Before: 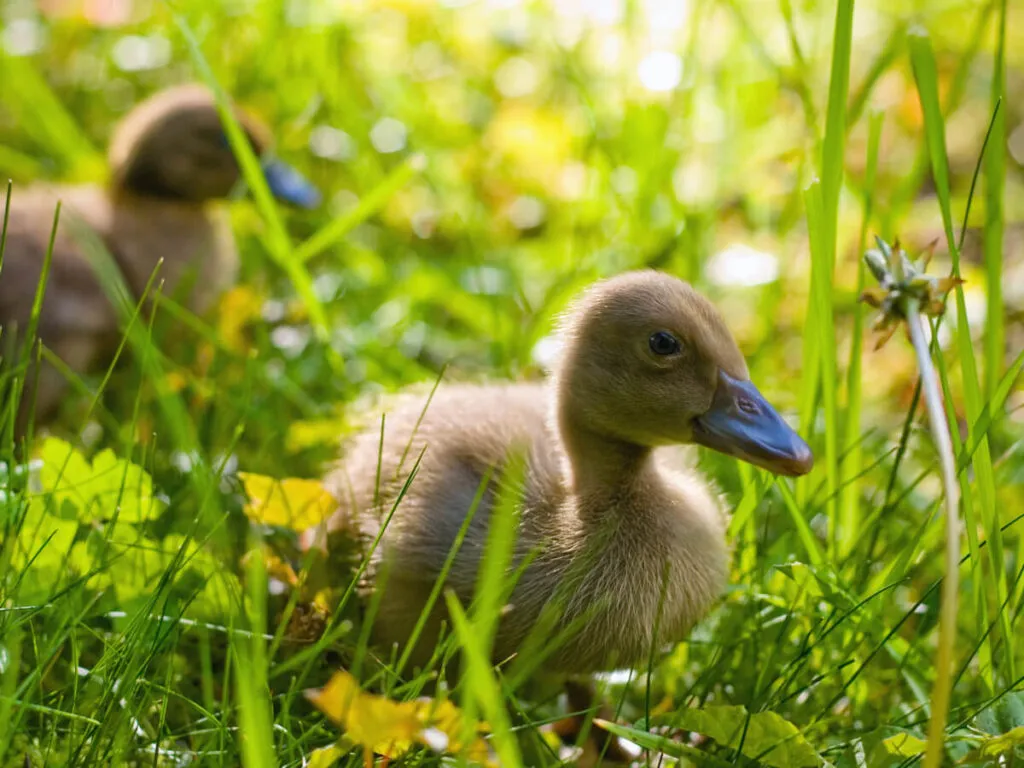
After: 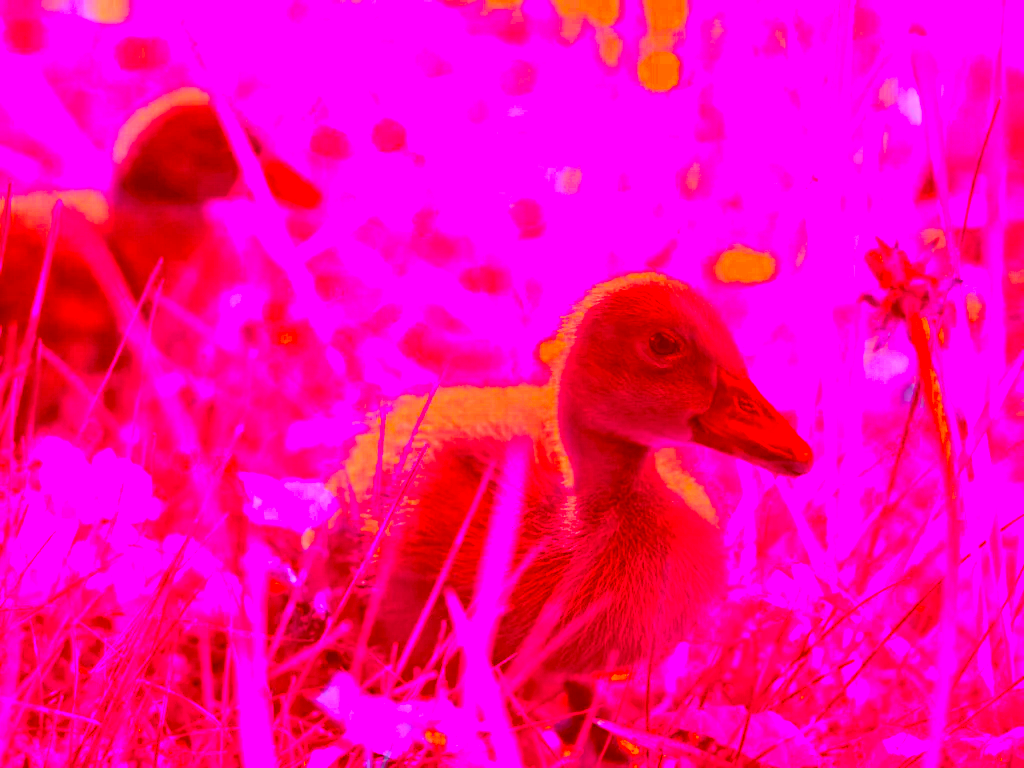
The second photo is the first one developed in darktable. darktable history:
color correction: highlights a* -39.68, highlights b* -40, shadows a* -40, shadows b* -40, saturation -3
local contrast: on, module defaults
